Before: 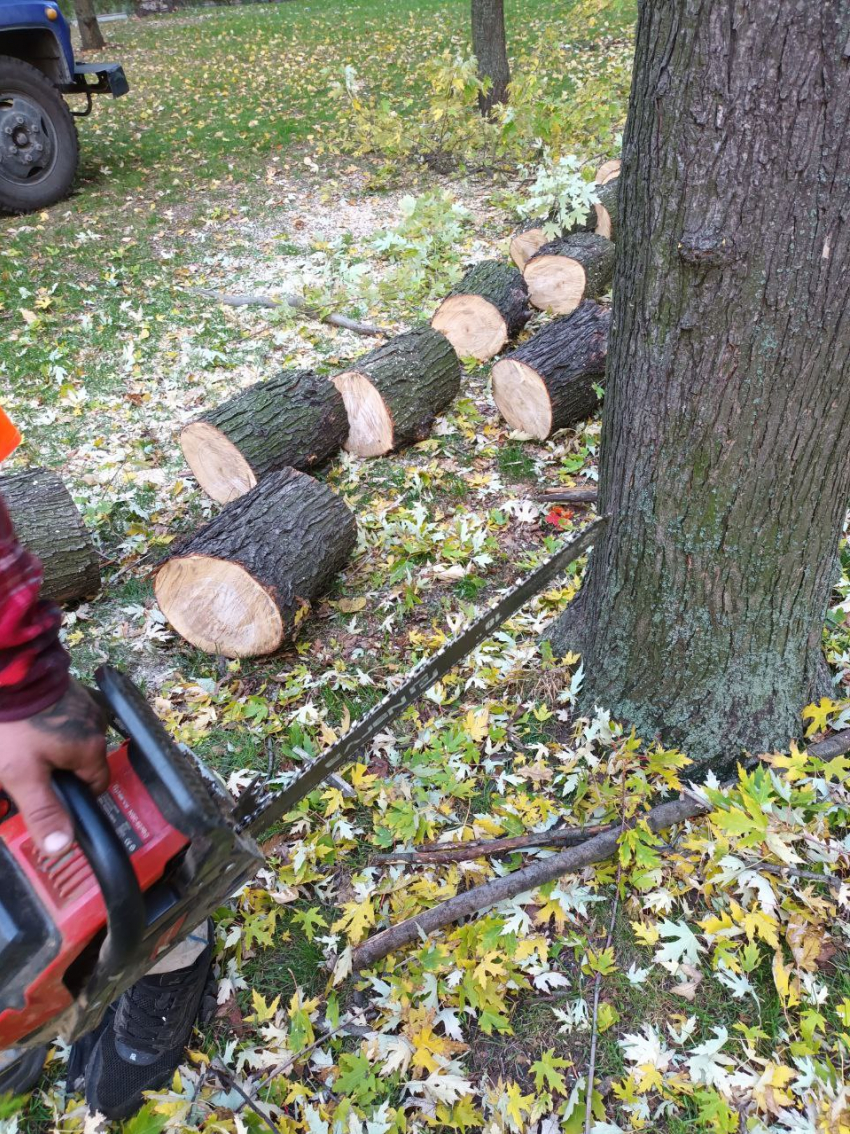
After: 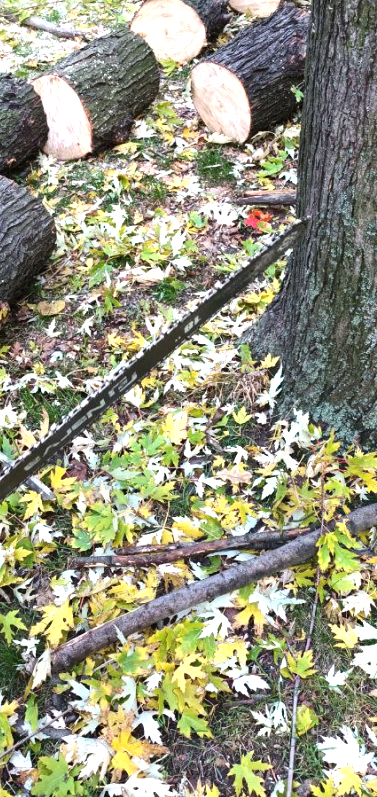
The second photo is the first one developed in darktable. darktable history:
tone equalizer: -8 EV -0.75 EV, -7 EV -0.7 EV, -6 EV -0.6 EV, -5 EV -0.4 EV, -3 EV 0.4 EV, -2 EV 0.6 EV, -1 EV 0.7 EV, +0 EV 0.75 EV, edges refinement/feathering 500, mask exposure compensation -1.57 EV, preserve details no
crop: left 35.432%, top 26.233%, right 20.145%, bottom 3.432%
